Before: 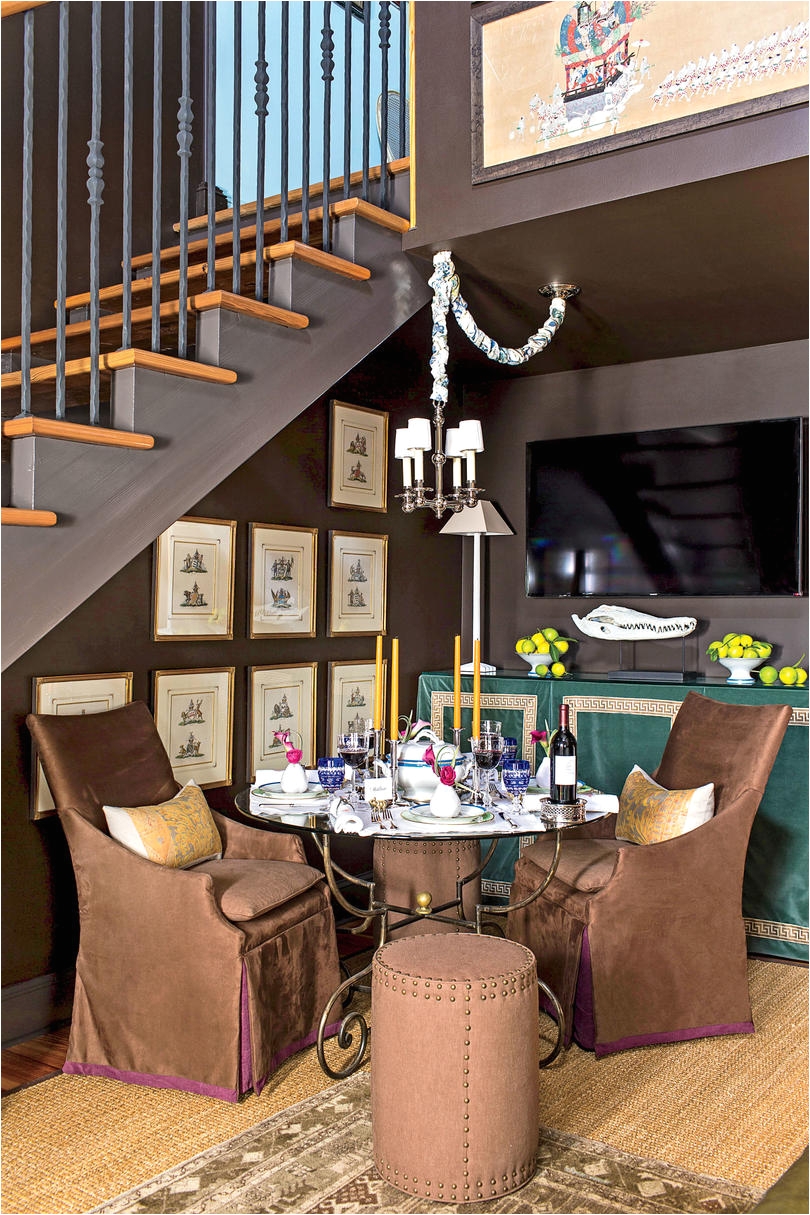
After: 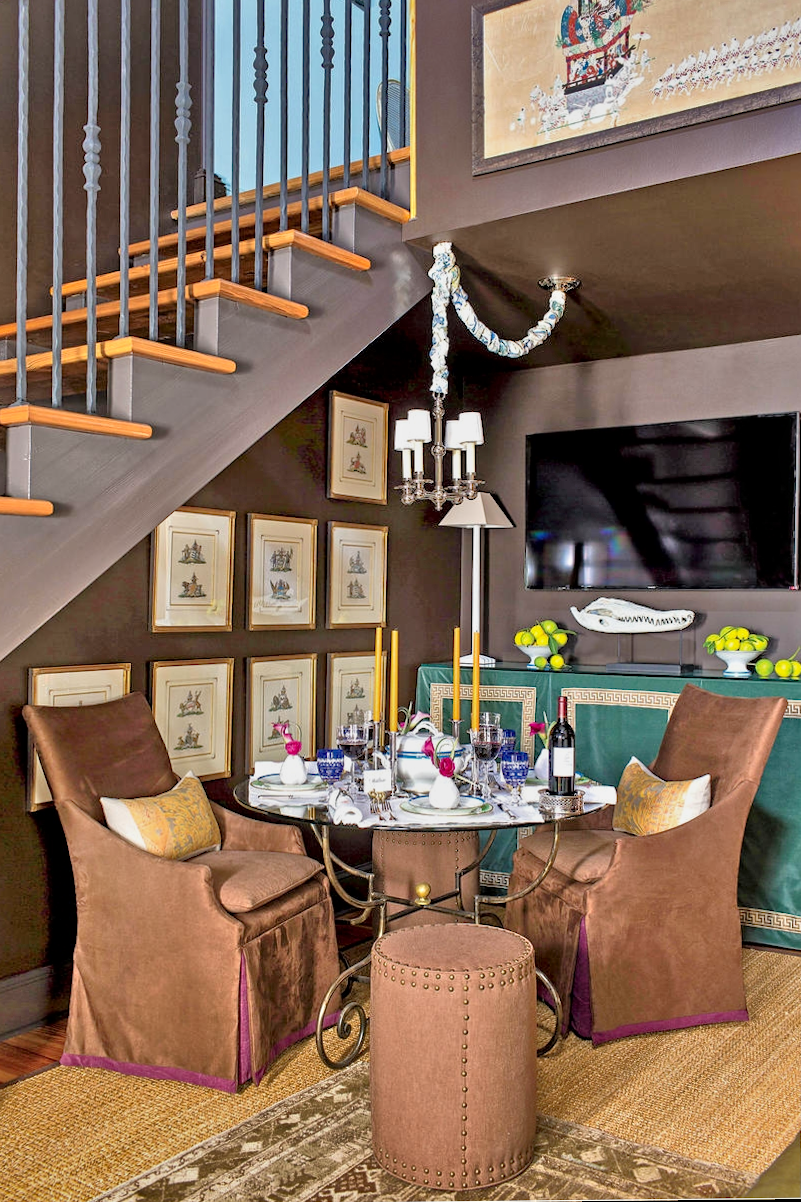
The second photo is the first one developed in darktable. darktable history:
tone equalizer: -7 EV 0.15 EV, -6 EV 0.6 EV, -5 EV 1.15 EV, -4 EV 1.33 EV, -3 EV 1.15 EV, -2 EV 0.6 EV, -1 EV 0.15 EV, mask exposure compensation -0.5 EV
local contrast: mode bilateral grid, contrast 20, coarseness 50, detail 120%, midtone range 0.2
shadows and highlights: shadows 80.73, white point adjustment -9.07, highlights -61.46, soften with gaussian
rotate and perspective: rotation 0.174°, lens shift (vertical) 0.013, lens shift (horizontal) 0.019, shear 0.001, automatic cropping original format, crop left 0.007, crop right 0.991, crop top 0.016, crop bottom 0.997
